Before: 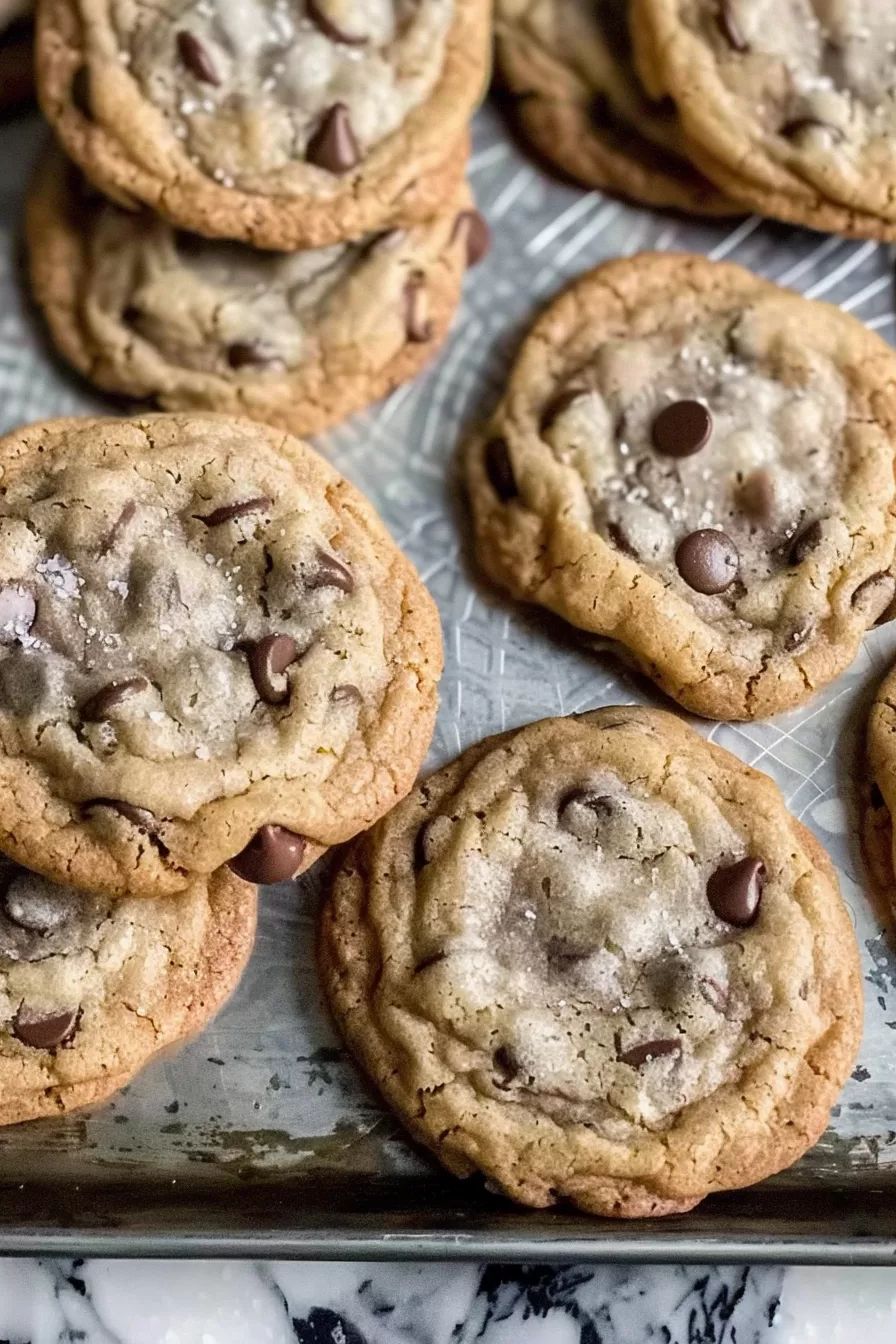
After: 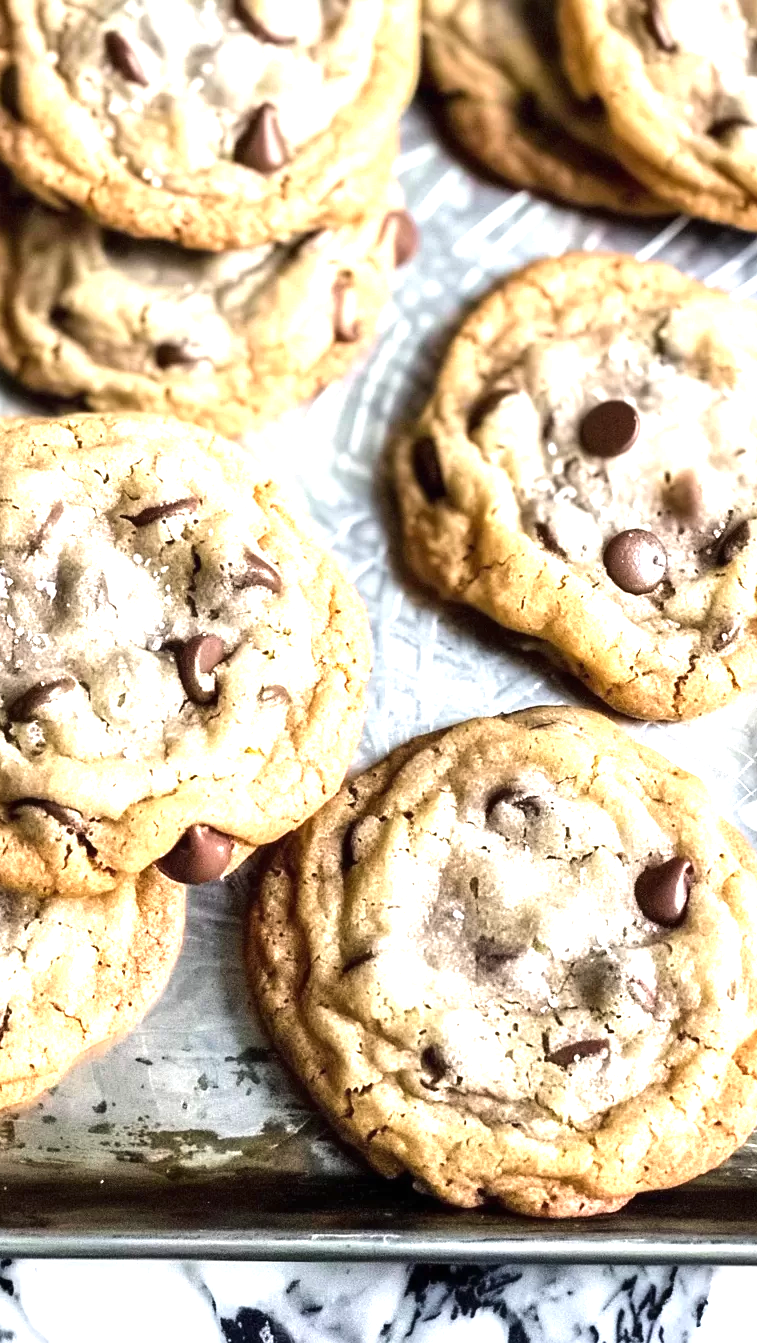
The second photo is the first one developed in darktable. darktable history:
exposure: black level correction 0, exposure 1 EV, compensate highlight preservation false
tone equalizer: -8 EV -0.384 EV, -7 EV -0.402 EV, -6 EV -0.345 EV, -5 EV -0.216 EV, -3 EV 0.233 EV, -2 EV 0.32 EV, -1 EV 0.38 EV, +0 EV 0.445 EV, edges refinement/feathering 500, mask exposure compensation -1.57 EV, preserve details no
crop: left 8.078%, right 7.435%
